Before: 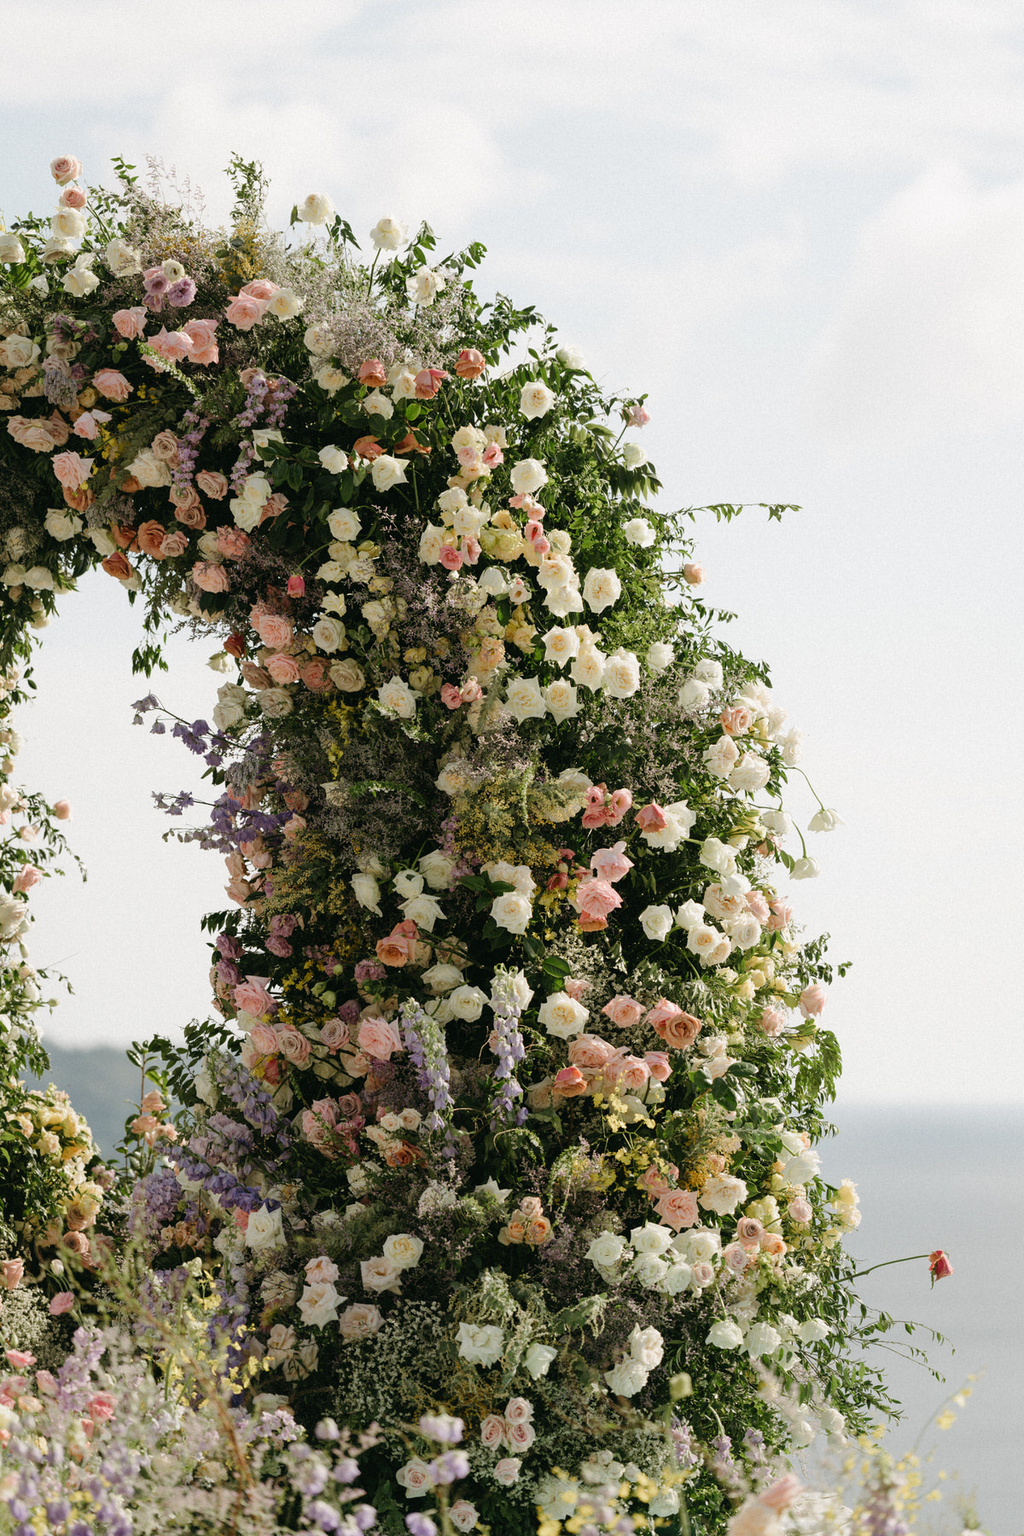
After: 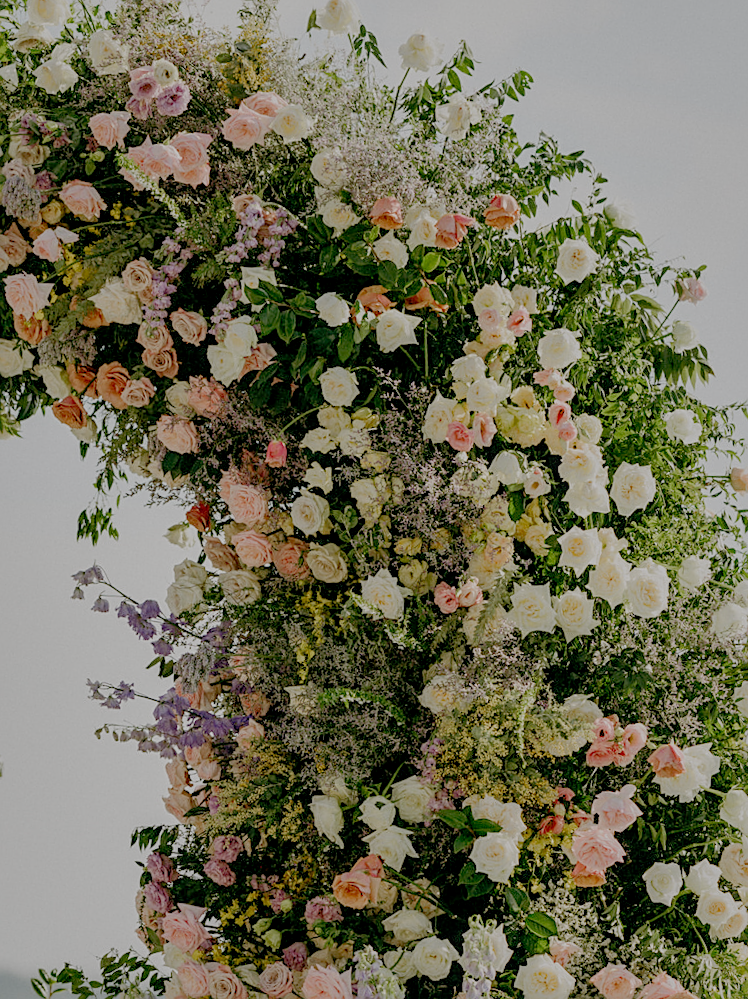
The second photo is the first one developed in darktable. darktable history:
local contrast: on, module defaults
crop and rotate: angle -4.99°, left 2.122%, top 6.945%, right 27.566%, bottom 30.519%
sharpen: on, module defaults
tone equalizer: -7 EV 0.18 EV, -6 EV 0.12 EV, -5 EV 0.08 EV, -4 EV 0.04 EV, -2 EV -0.02 EV, -1 EV -0.04 EV, +0 EV -0.06 EV, luminance estimator HSV value / RGB max
filmic rgb: black relative exposure -7 EV, white relative exposure 6 EV, threshold 3 EV, target black luminance 0%, hardness 2.73, latitude 61.22%, contrast 0.691, highlights saturation mix 10%, shadows ↔ highlights balance -0.073%, preserve chrominance no, color science v4 (2020), iterations of high-quality reconstruction 10, contrast in shadows soft, contrast in highlights soft, enable highlight reconstruction true
exposure: exposure 0.29 EV, compensate highlight preservation false
shadows and highlights: on, module defaults
